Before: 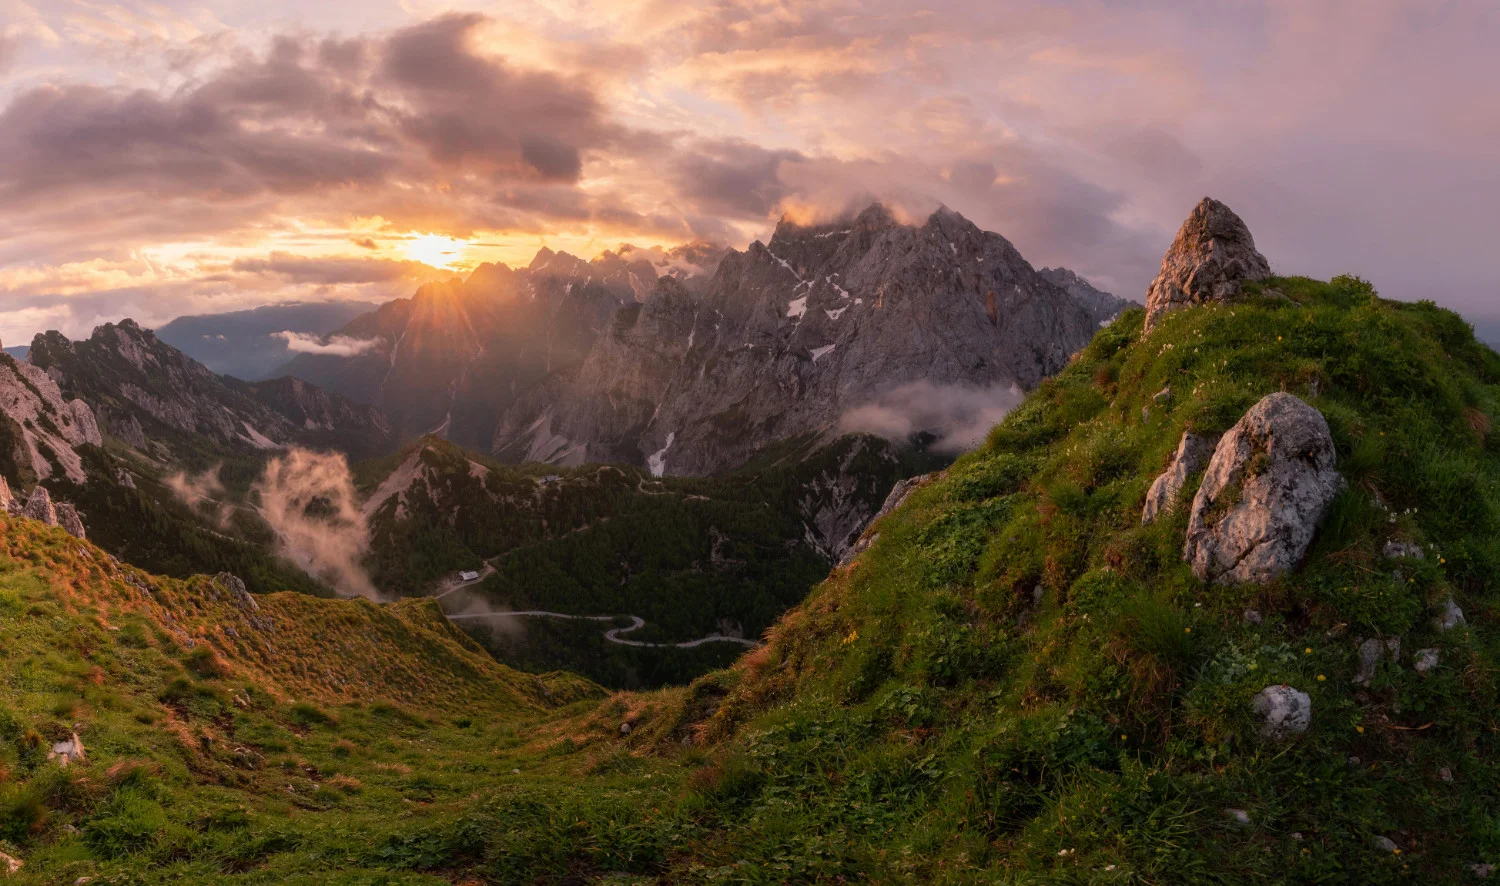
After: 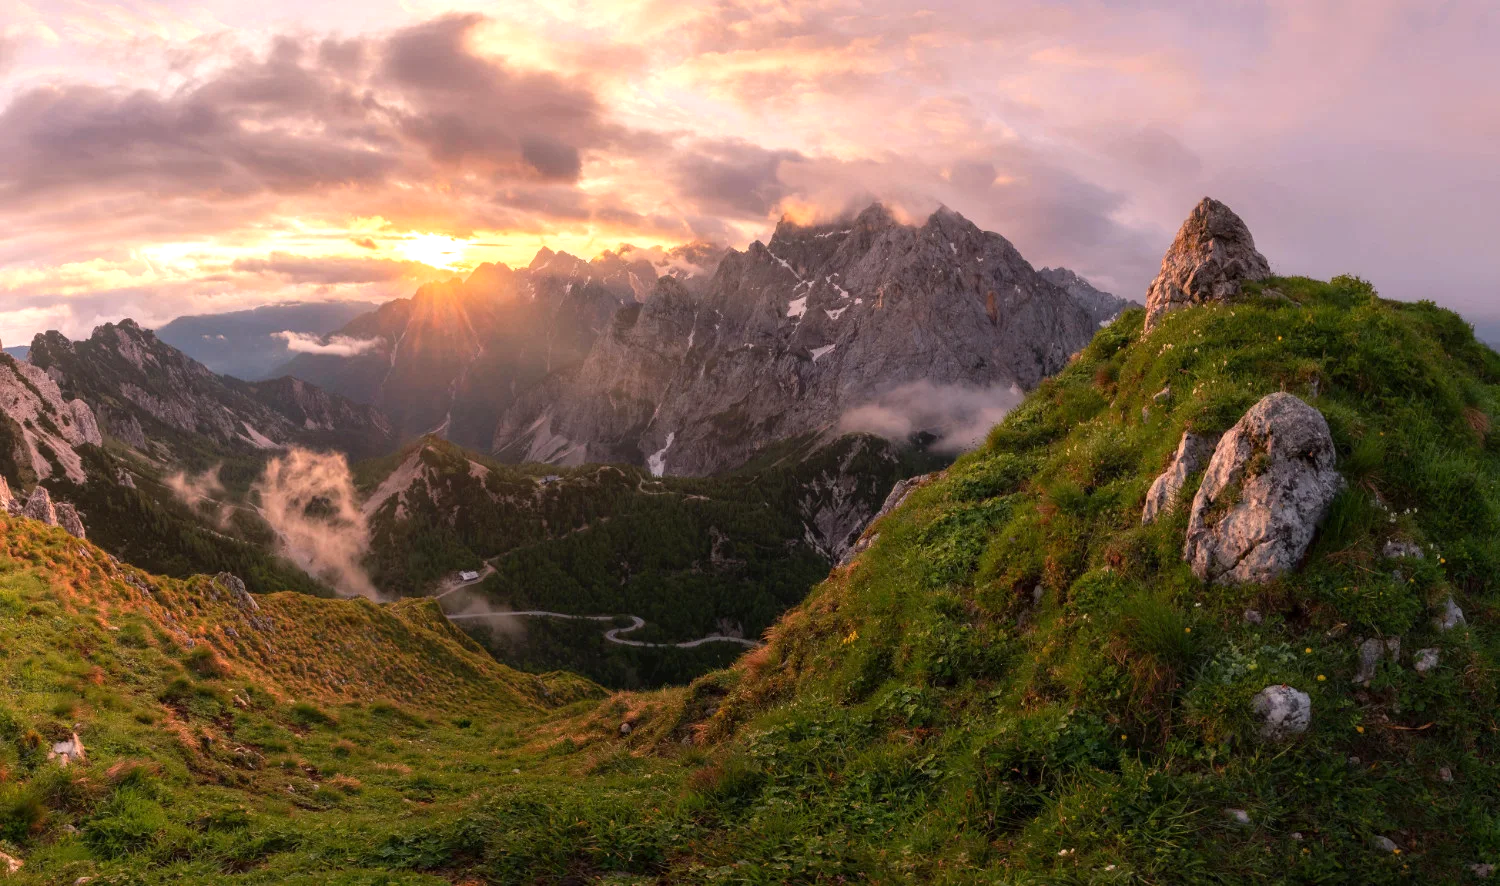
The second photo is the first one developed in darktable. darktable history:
exposure: exposure 0.524 EV, compensate exposure bias true, compensate highlight preservation false
